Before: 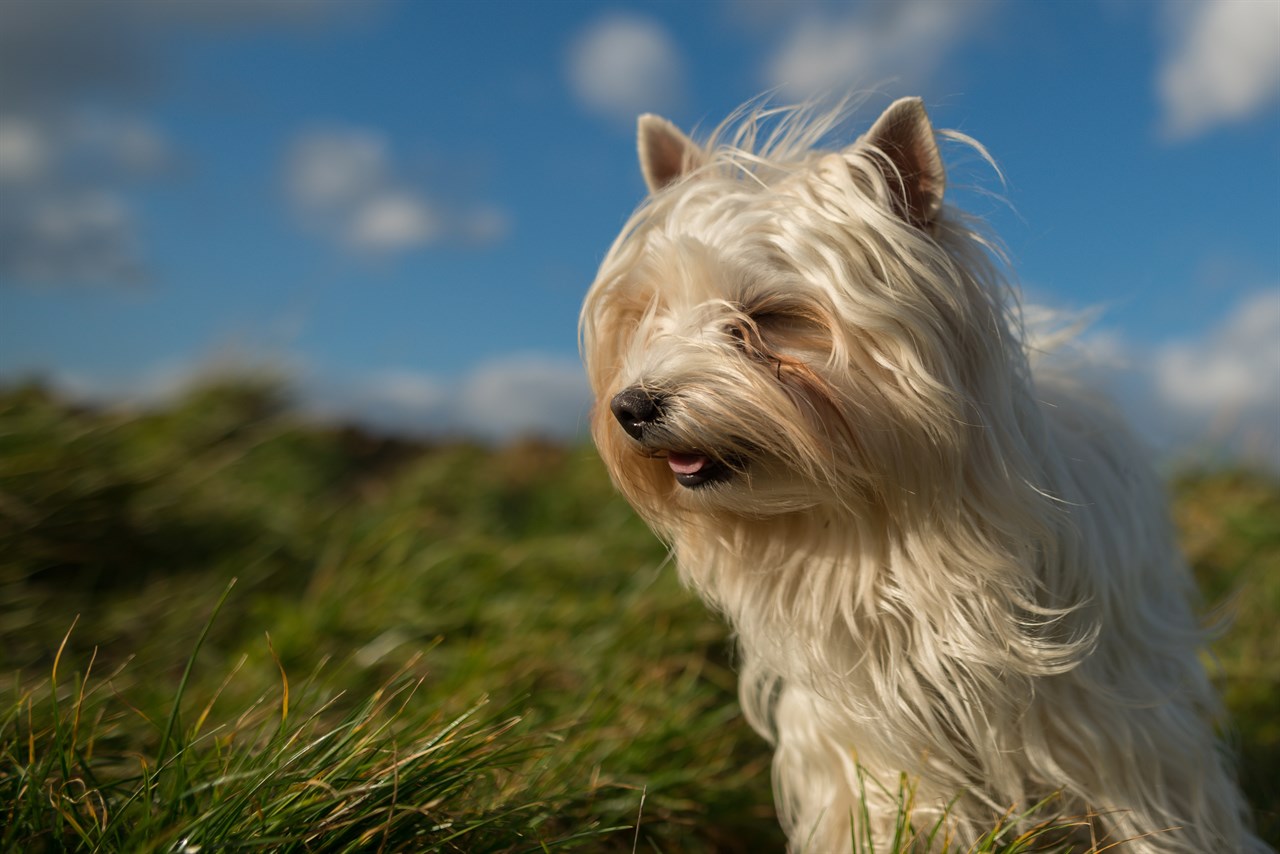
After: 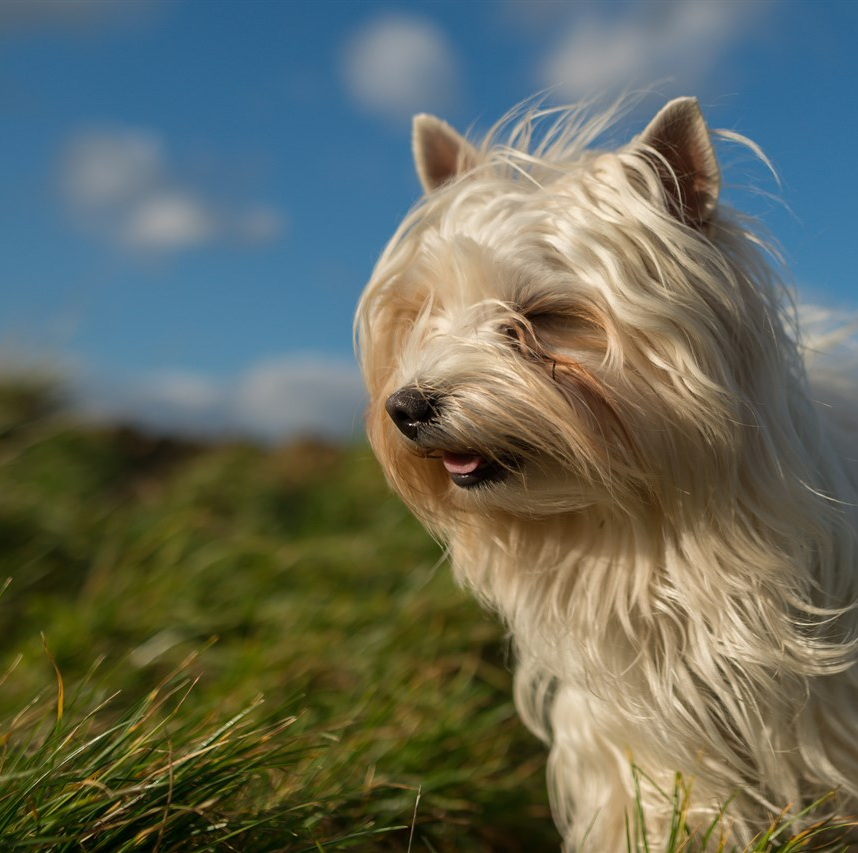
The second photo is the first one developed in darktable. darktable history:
crop and rotate: left 17.644%, right 15.292%
